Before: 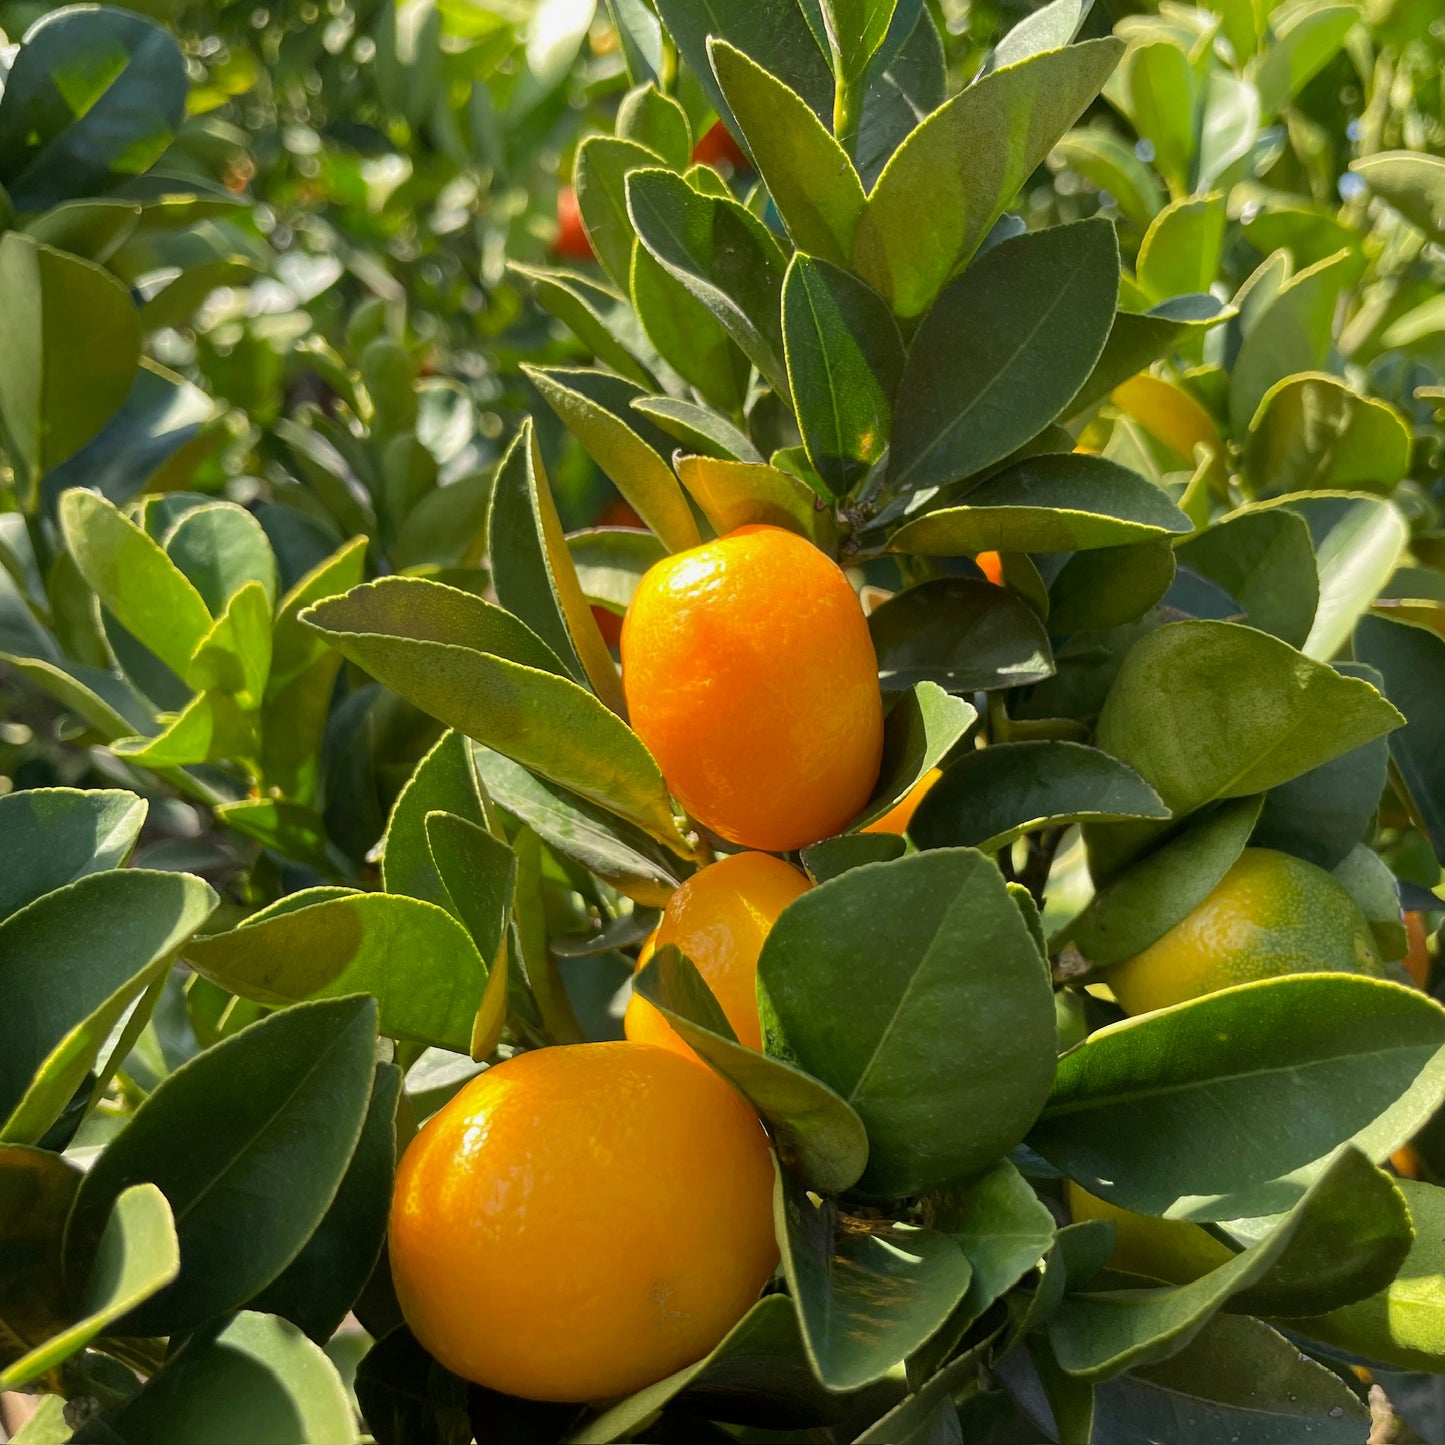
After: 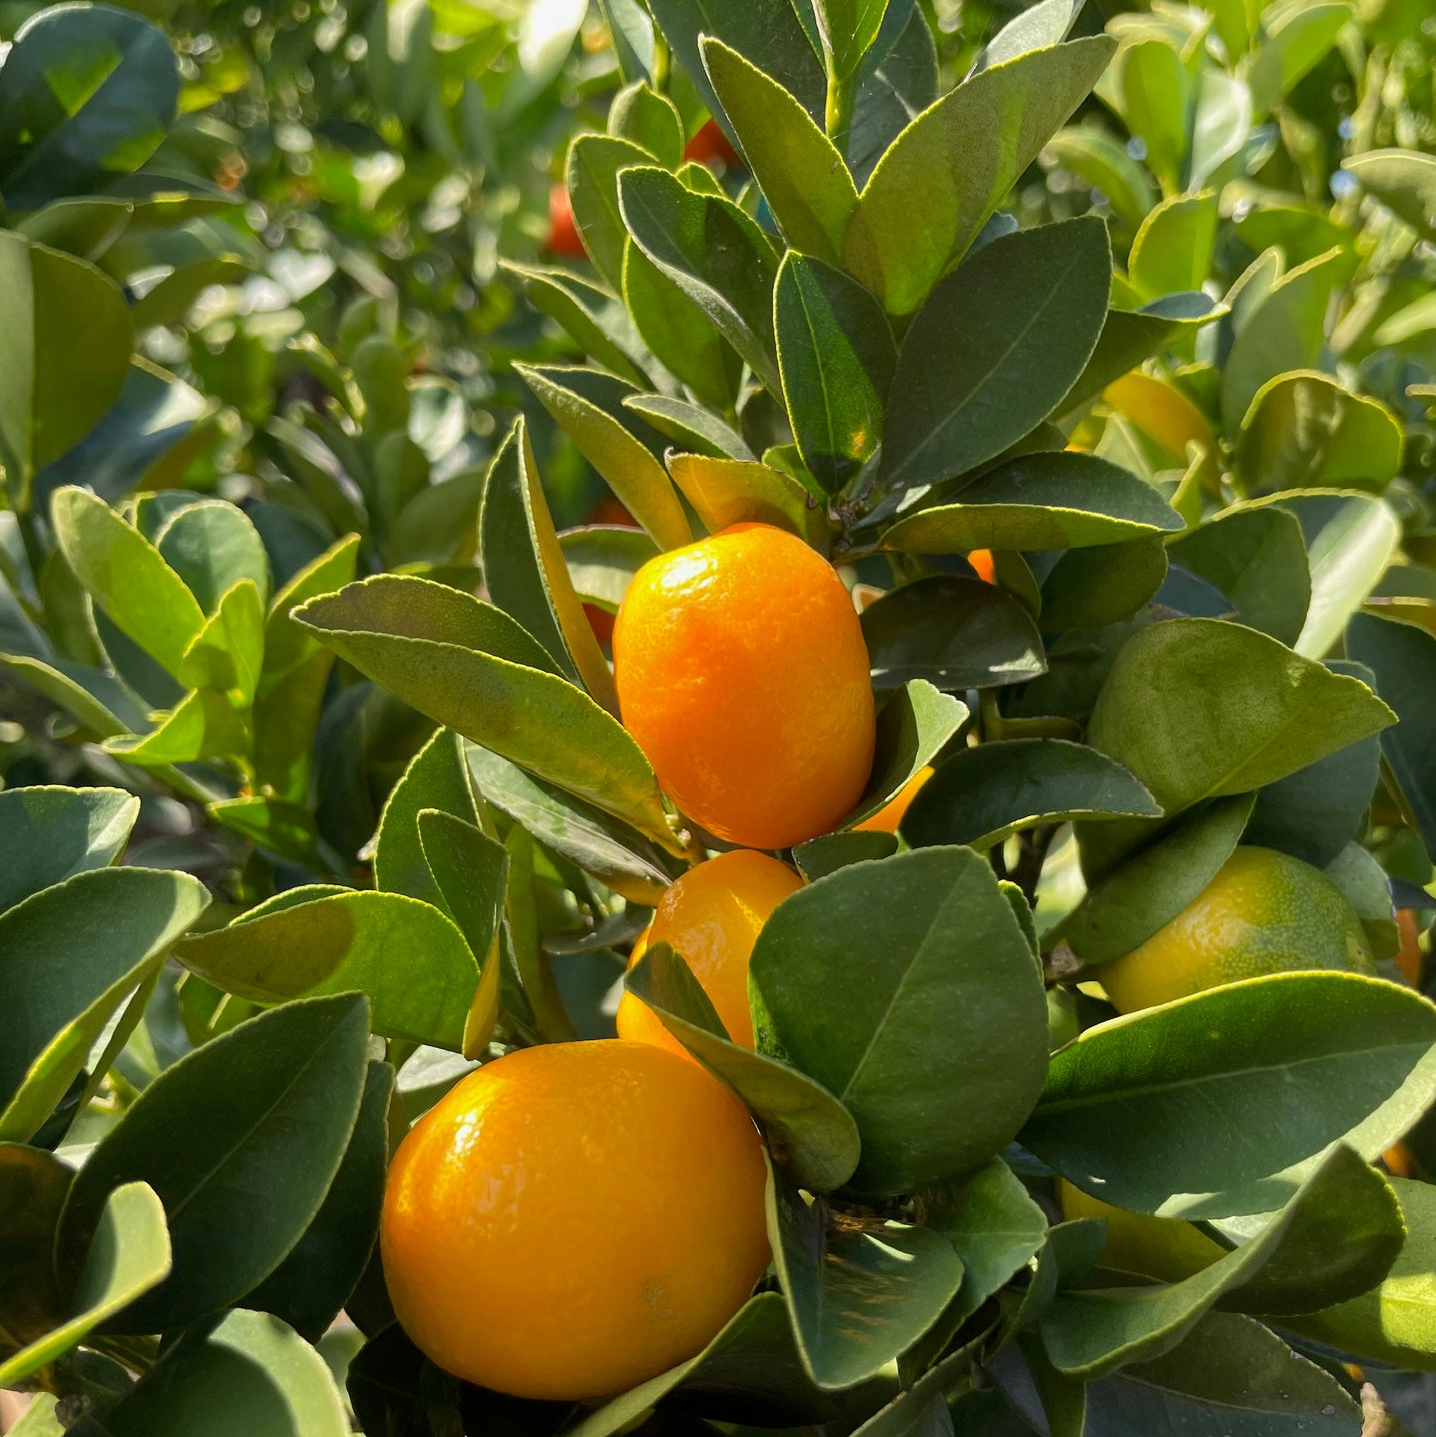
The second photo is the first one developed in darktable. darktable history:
crop and rotate: left 0.604%, top 0.141%, bottom 0.394%
